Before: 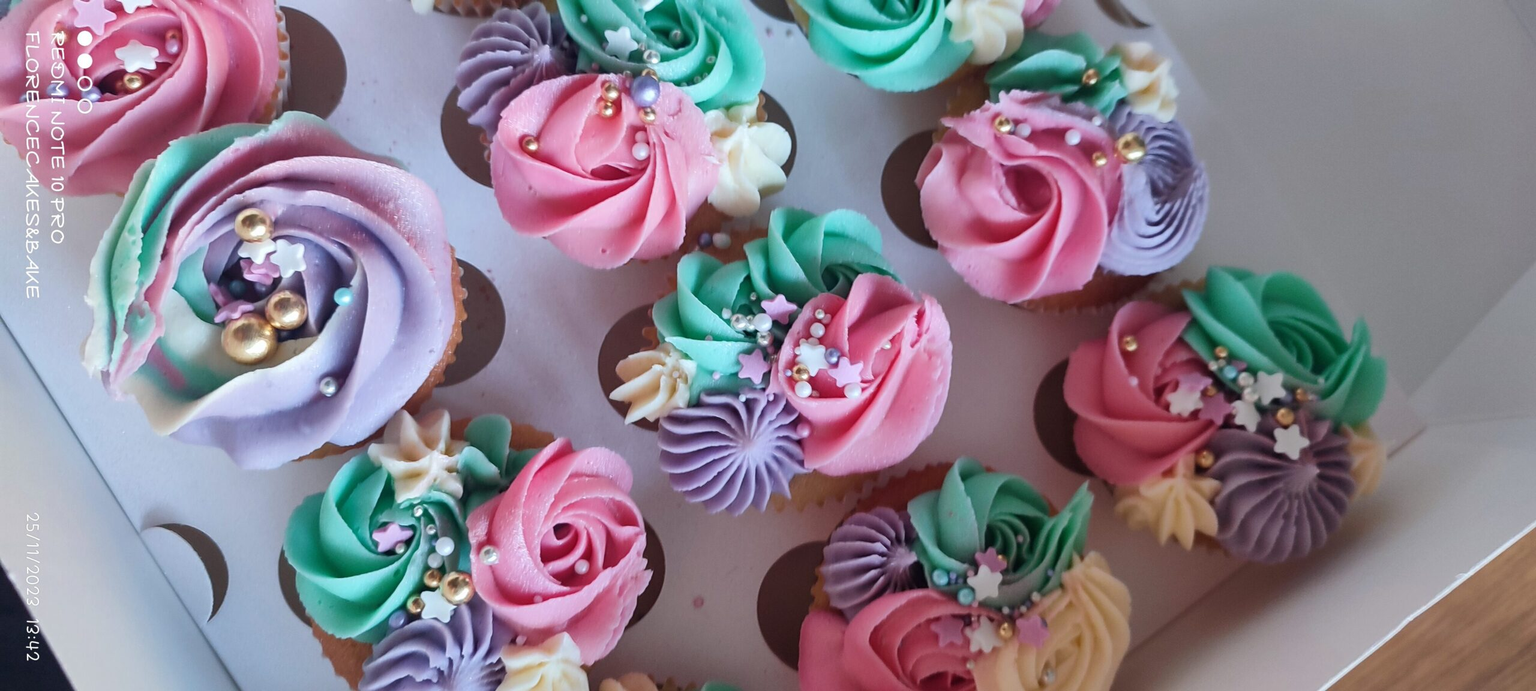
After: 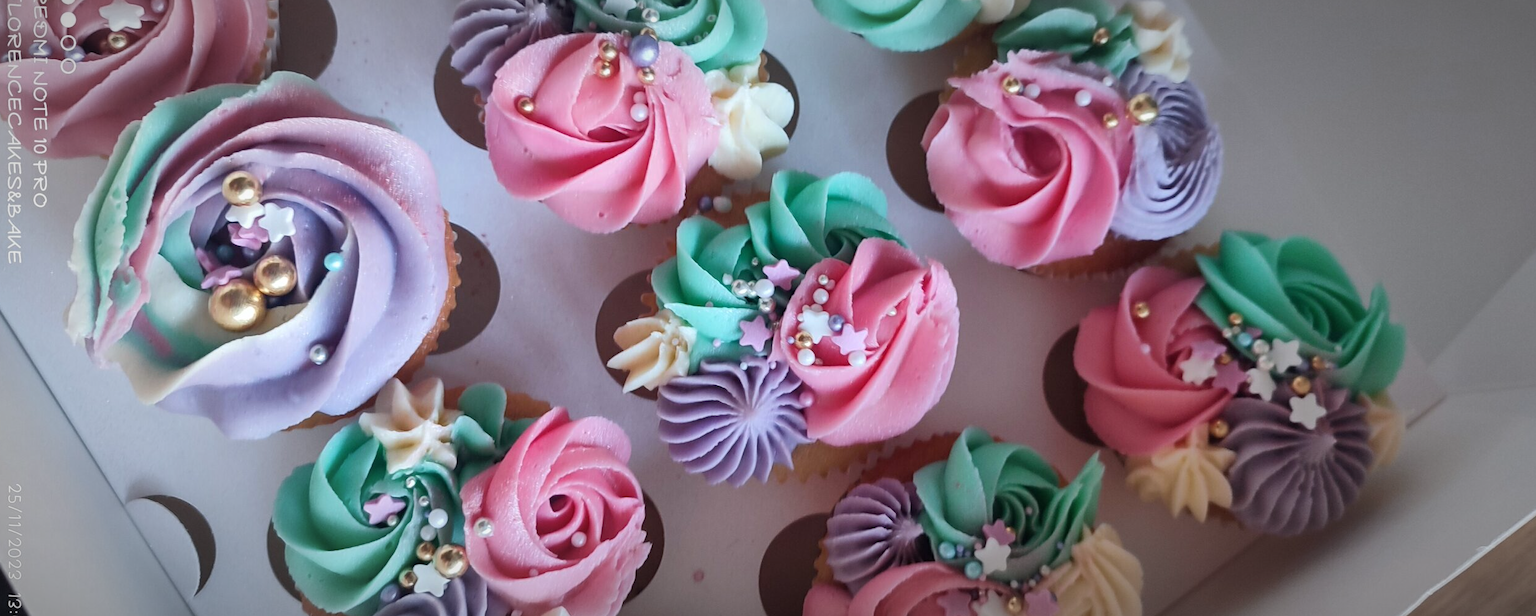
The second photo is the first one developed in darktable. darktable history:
crop: left 1.218%, top 6.091%, right 1.429%, bottom 6.94%
vignetting: fall-off start 67.91%, fall-off radius 68.23%, automatic ratio true, unbound false
tone equalizer: on, module defaults
